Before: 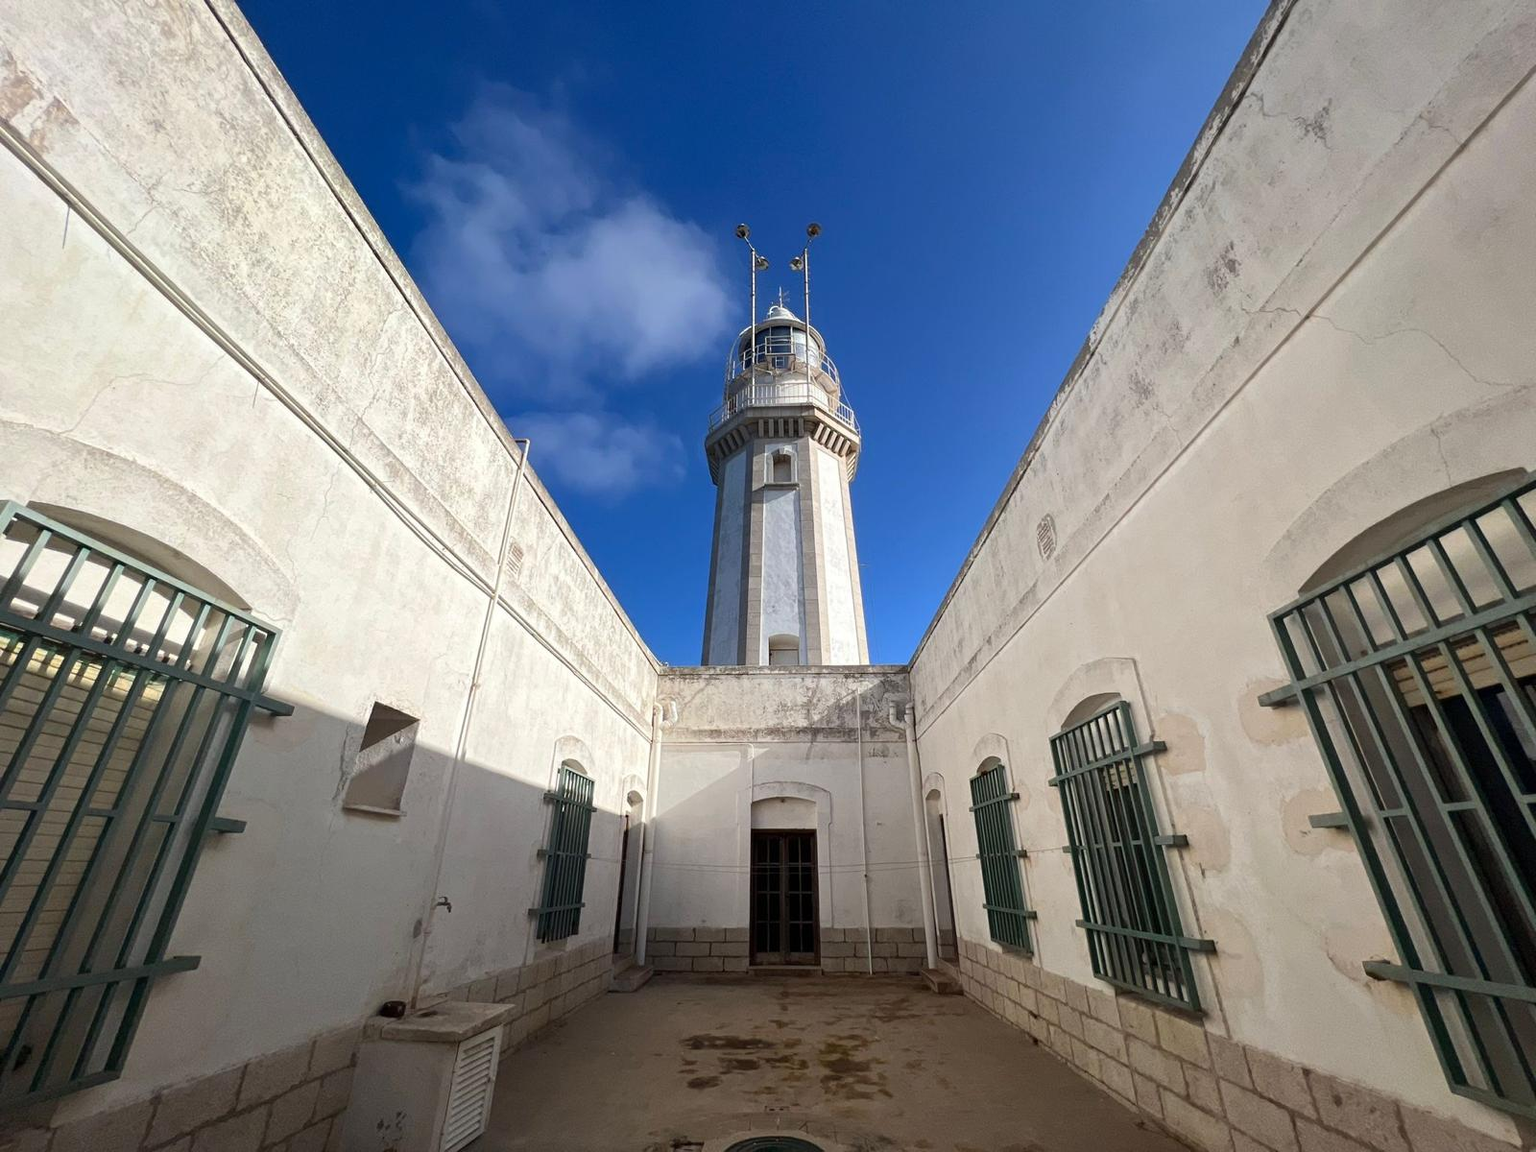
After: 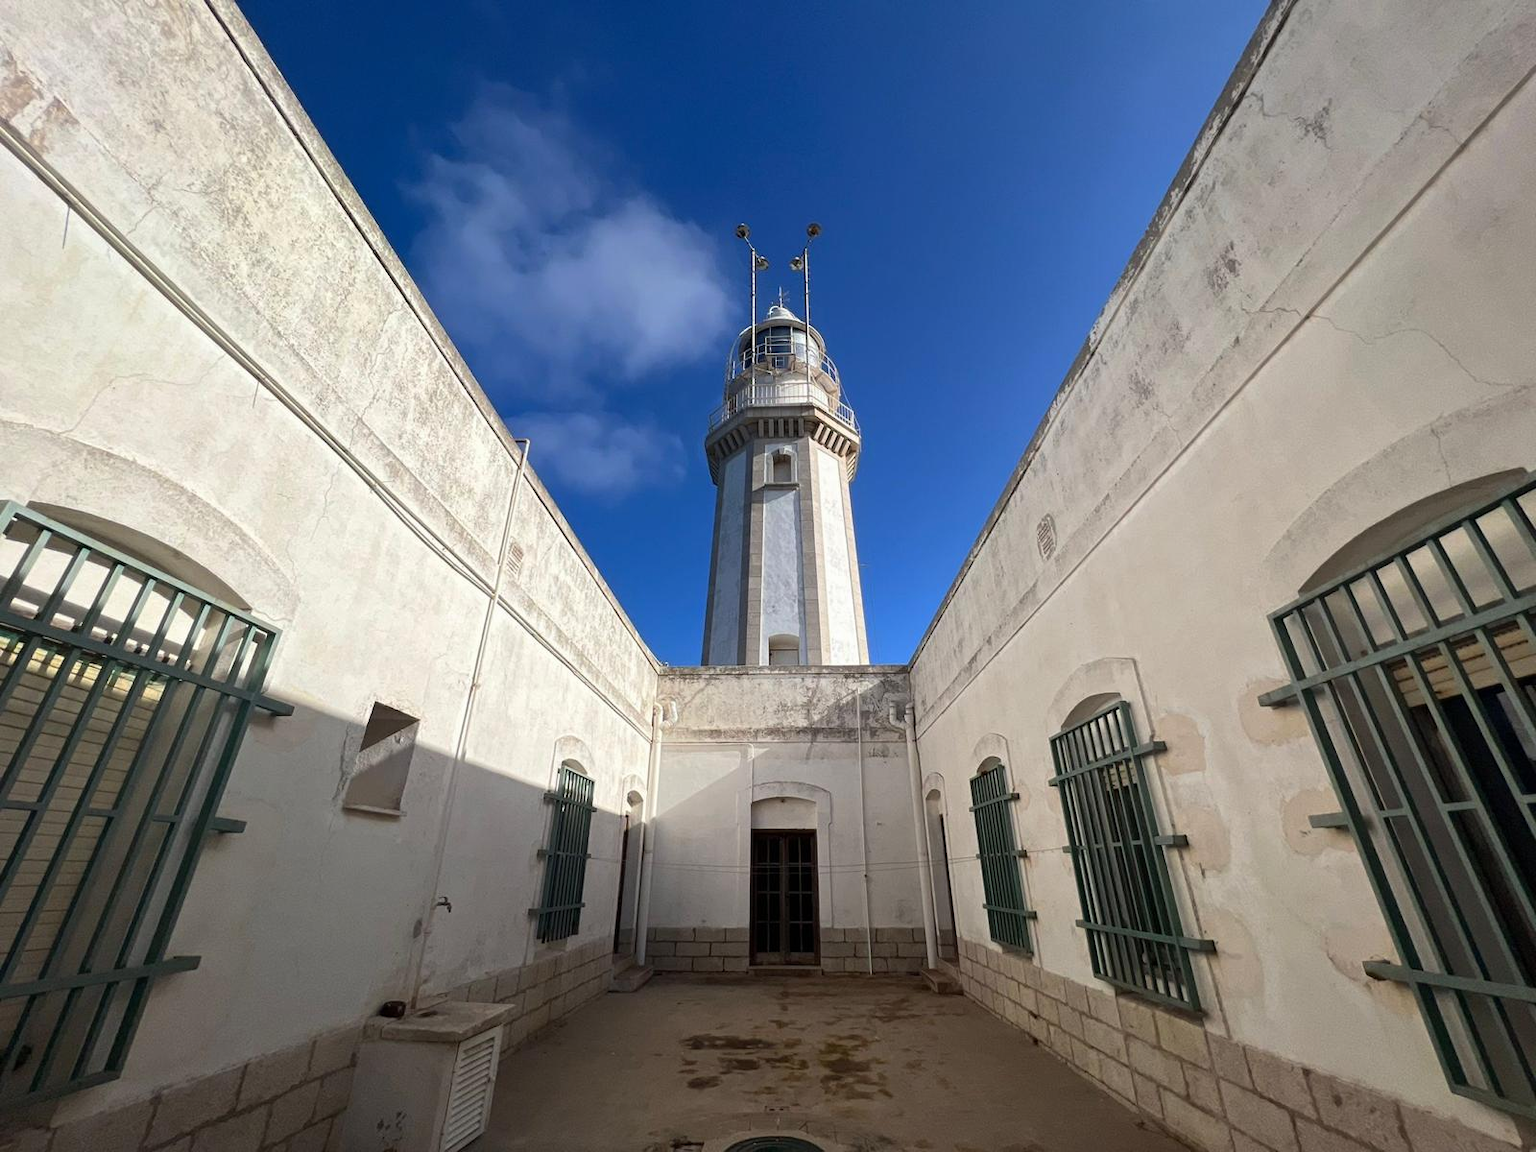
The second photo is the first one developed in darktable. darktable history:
base curve: curves: ch0 [(0, 0) (0.303, 0.277) (1, 1)], preserve colors none
exposure: exposure -0.02 EV, compensate highlight preservation false
